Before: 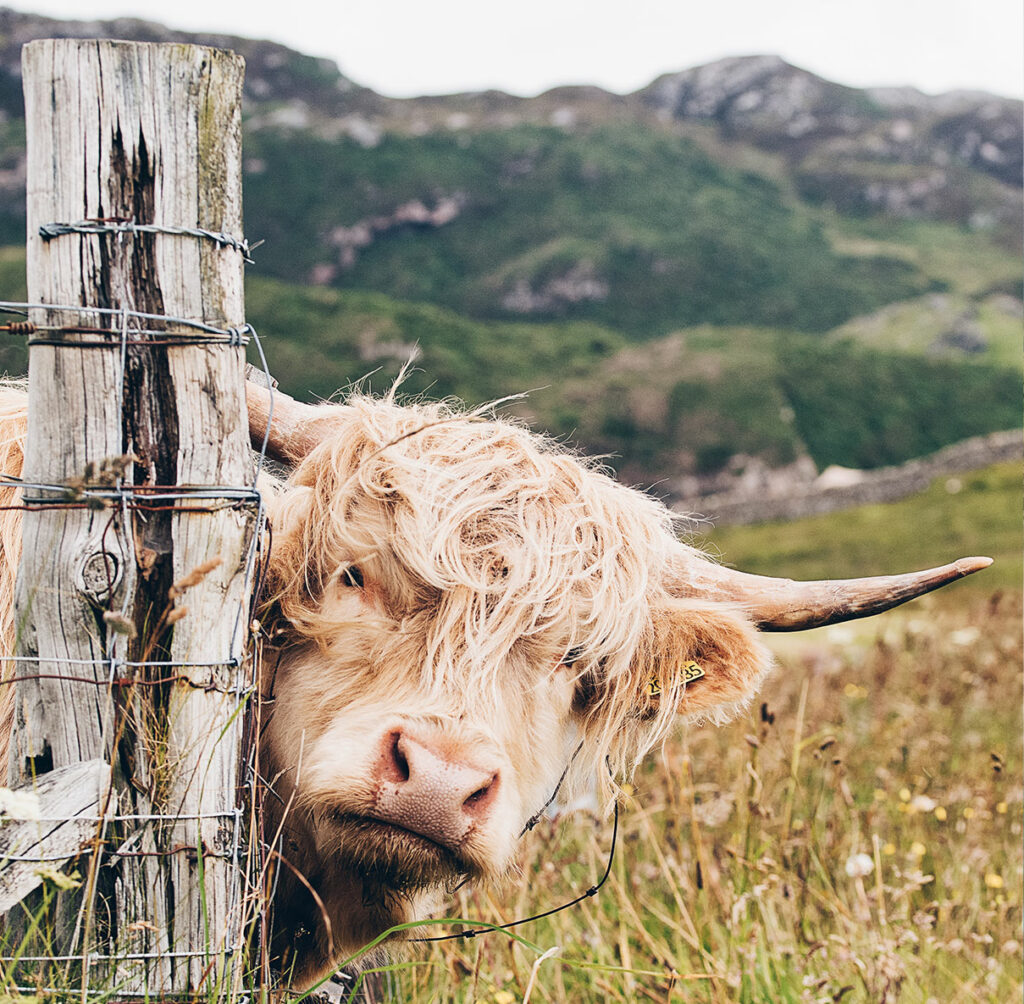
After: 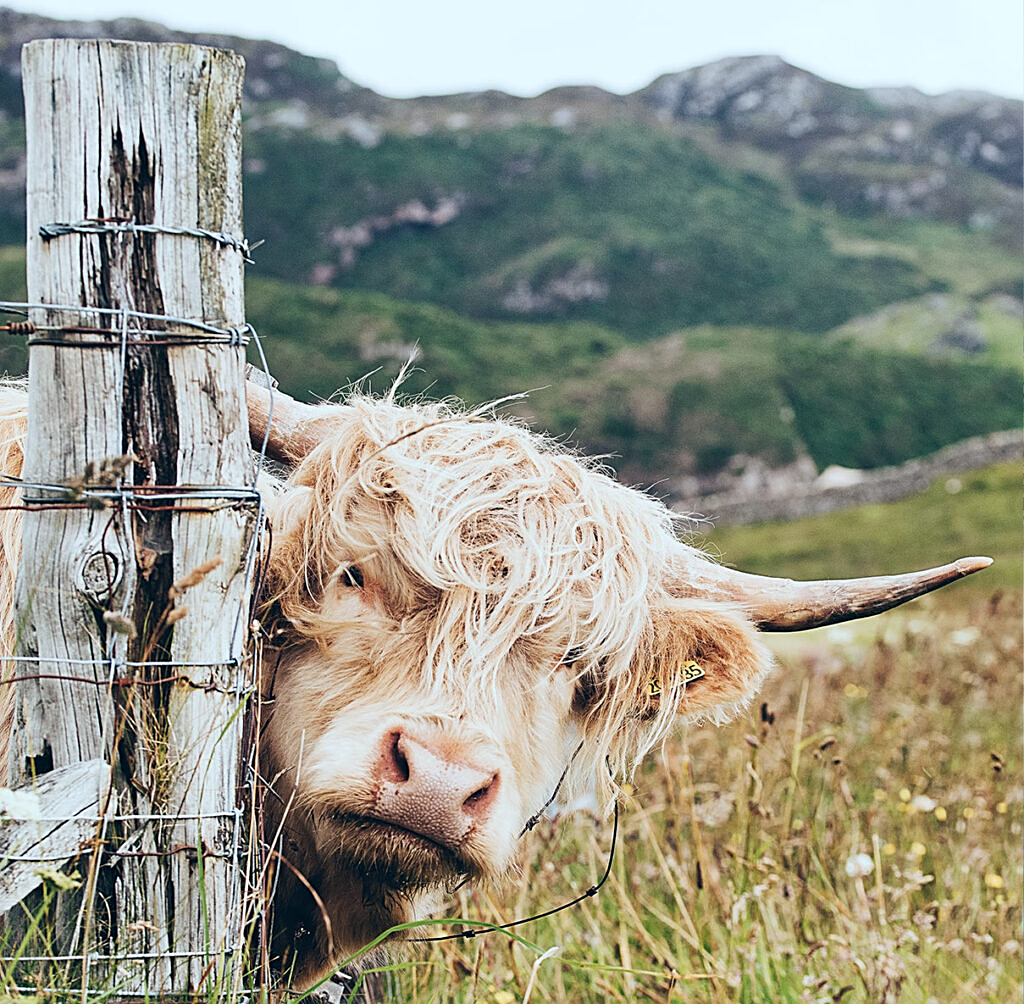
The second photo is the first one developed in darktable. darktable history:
color calibration: illuminant Planckian (black body), adaptation linear Bradford (ICC v4), x 0.365, y 0.367, temperature 4420.57 K
sharpen: on, module defaults
